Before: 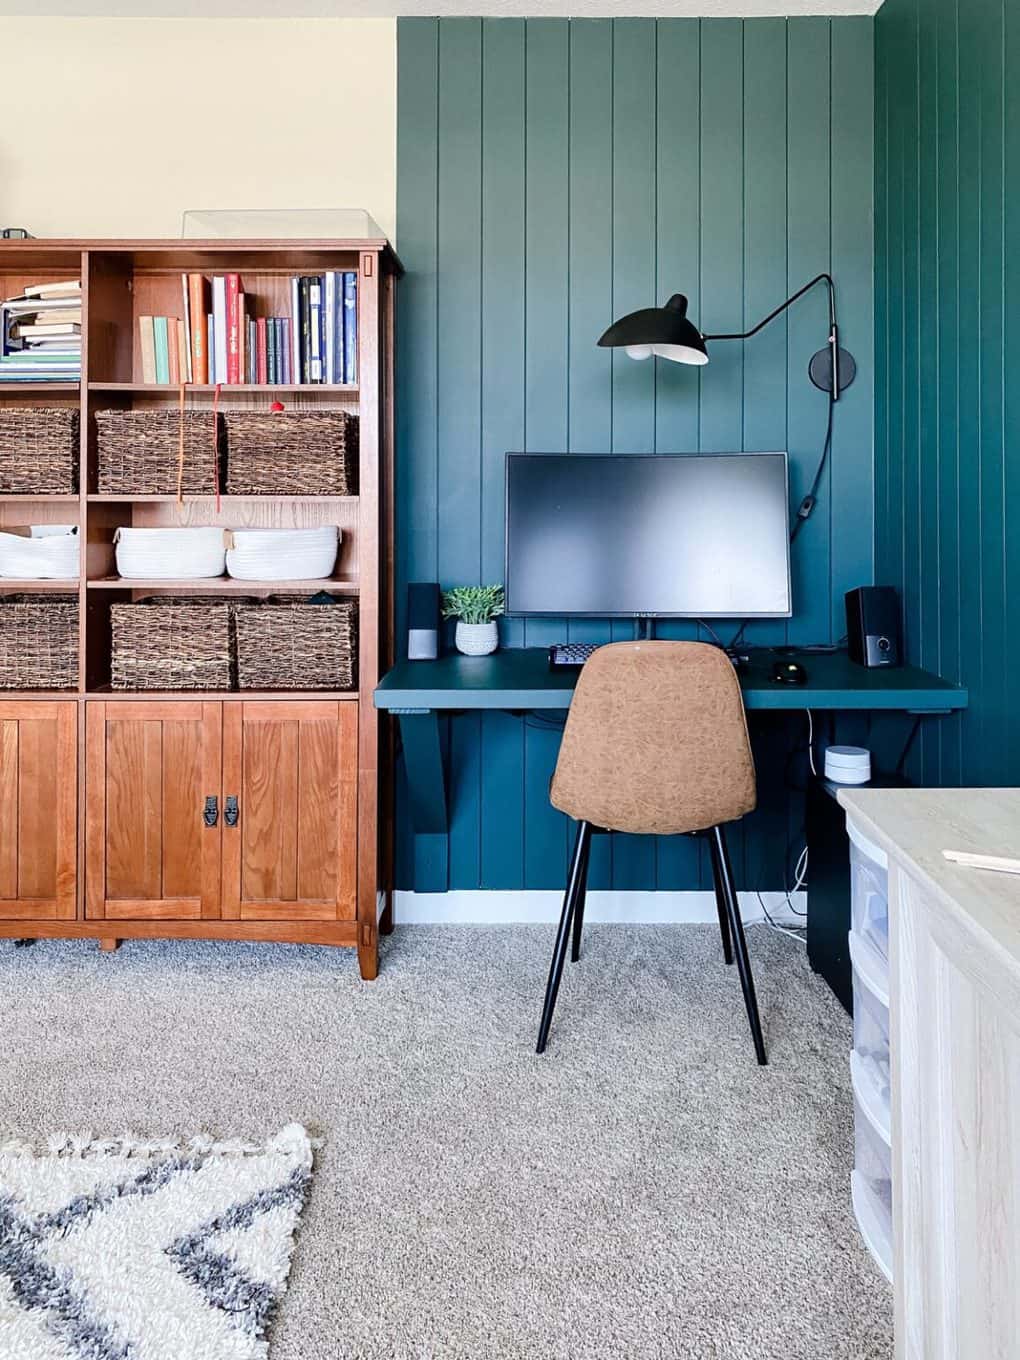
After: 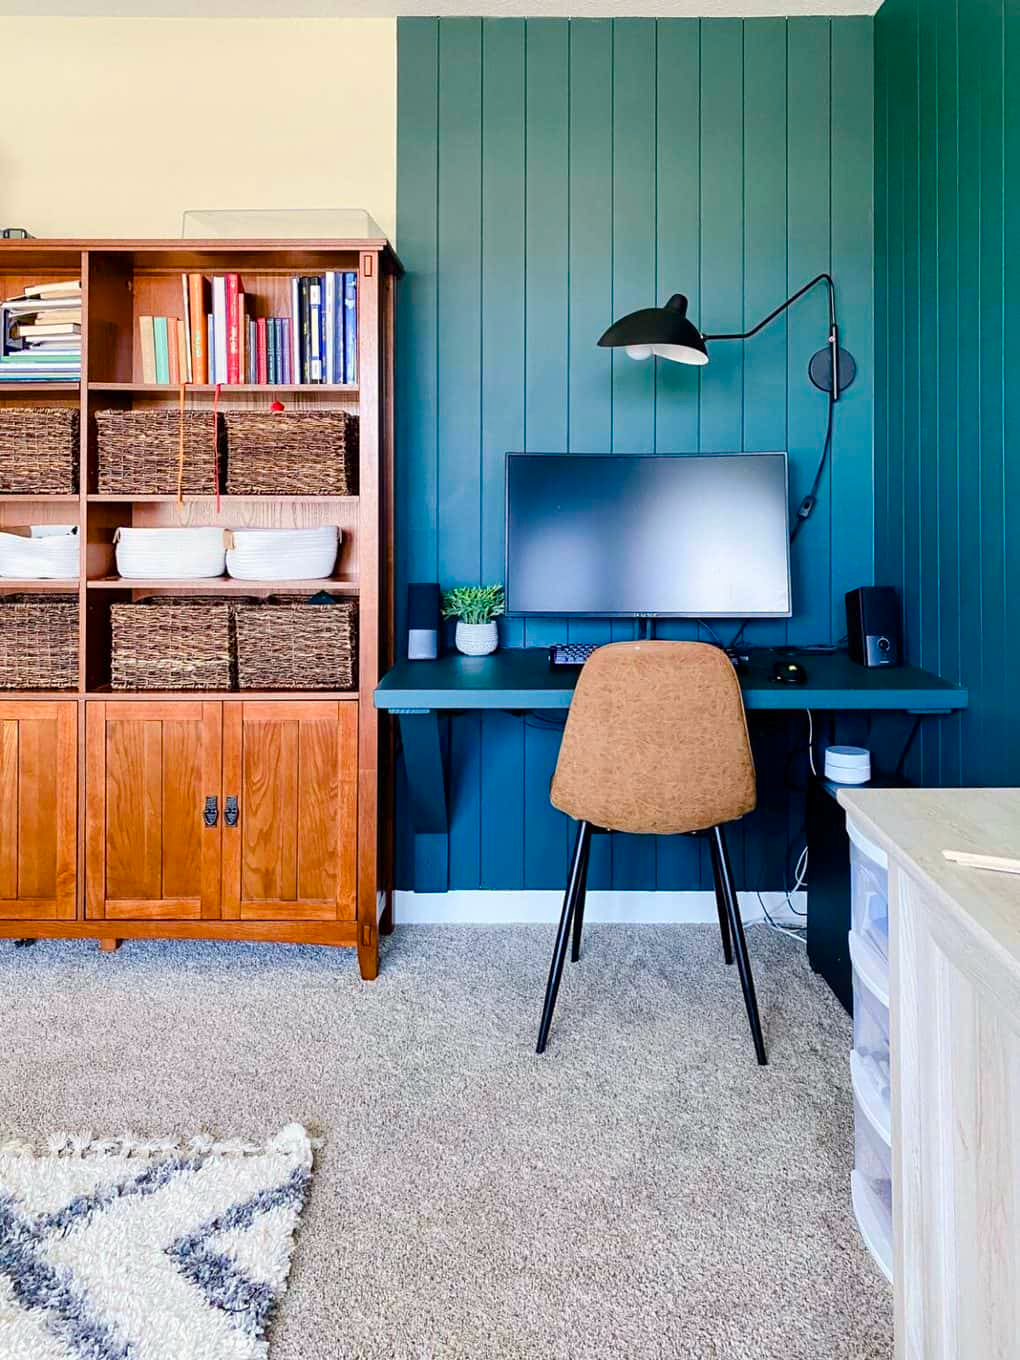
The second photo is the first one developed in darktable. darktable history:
color correction: highlights b* 2.92
color balance rgb: perceptual saturation grading › global saturation 20%, perceptual saturation grading › highlights -24.76%, perceptual saturation grading › shadows 24.488%, global vibrance 50.673%
